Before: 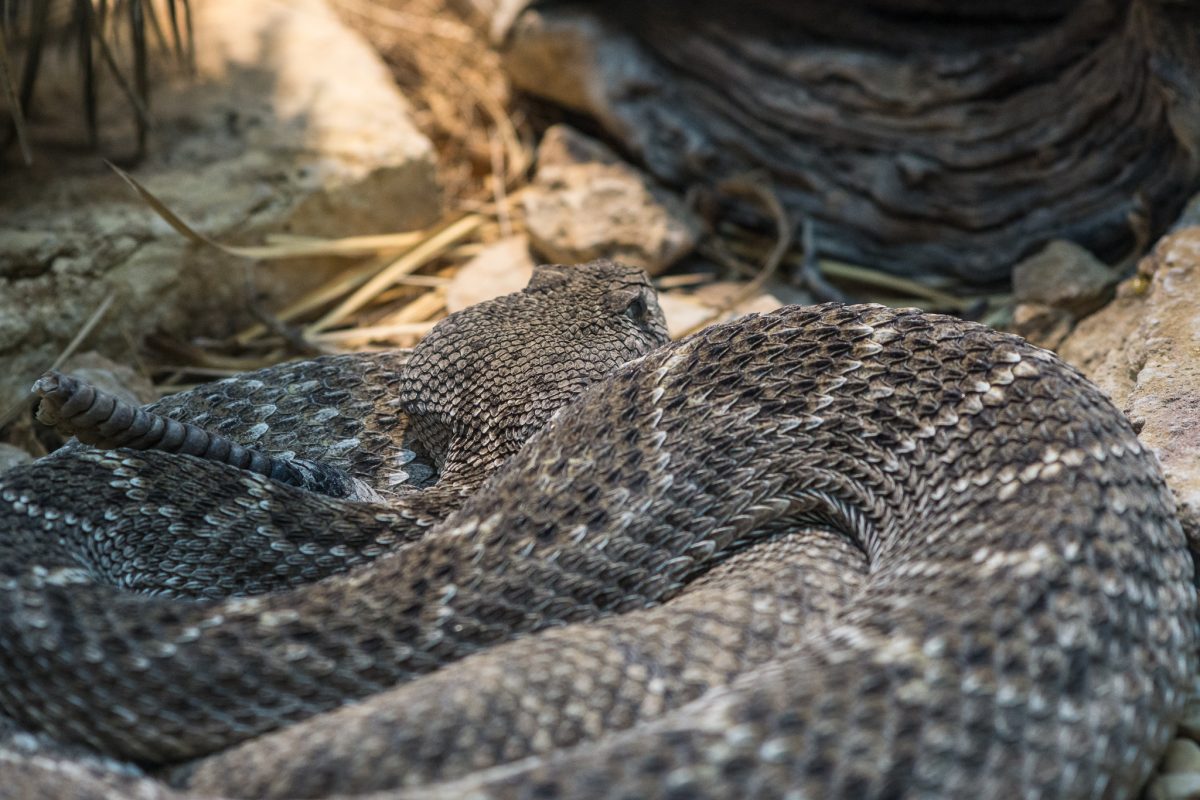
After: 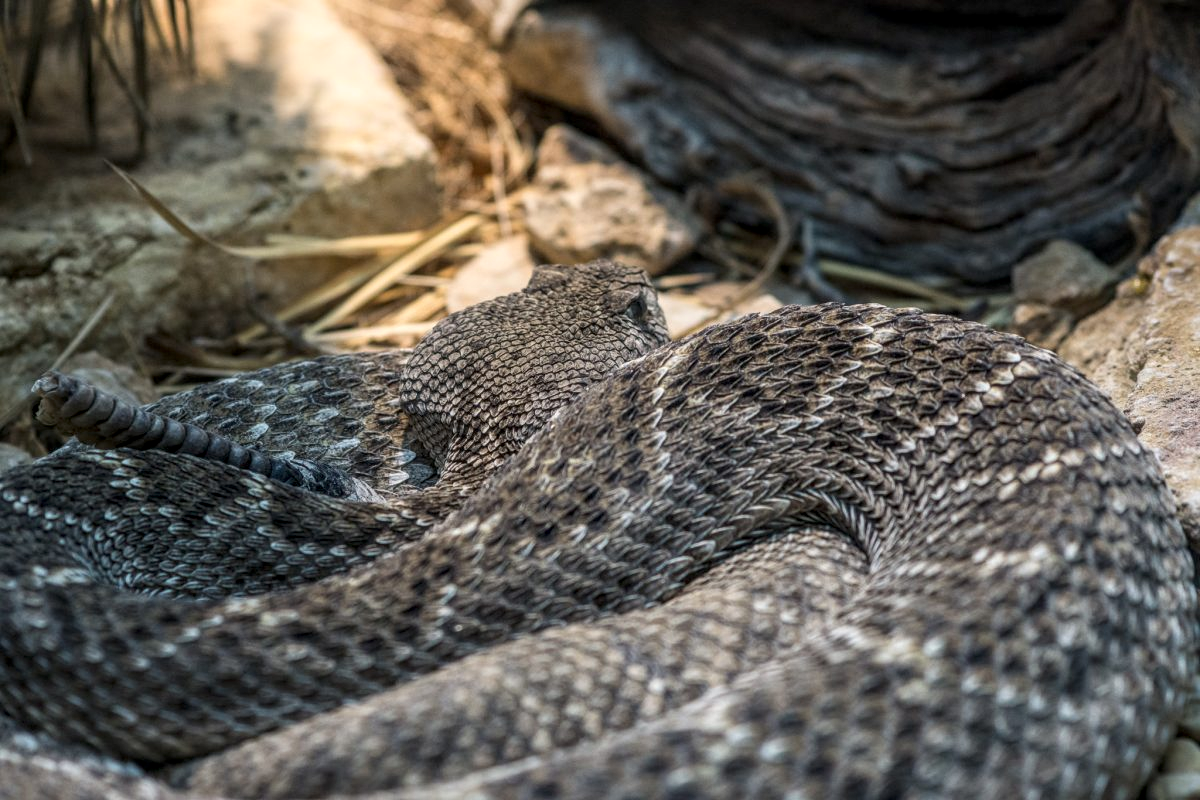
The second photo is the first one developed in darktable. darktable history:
shadows and highlights: shadows -22.03, highlights 99.91, soften with gaussian
local contrast: detail 130%
